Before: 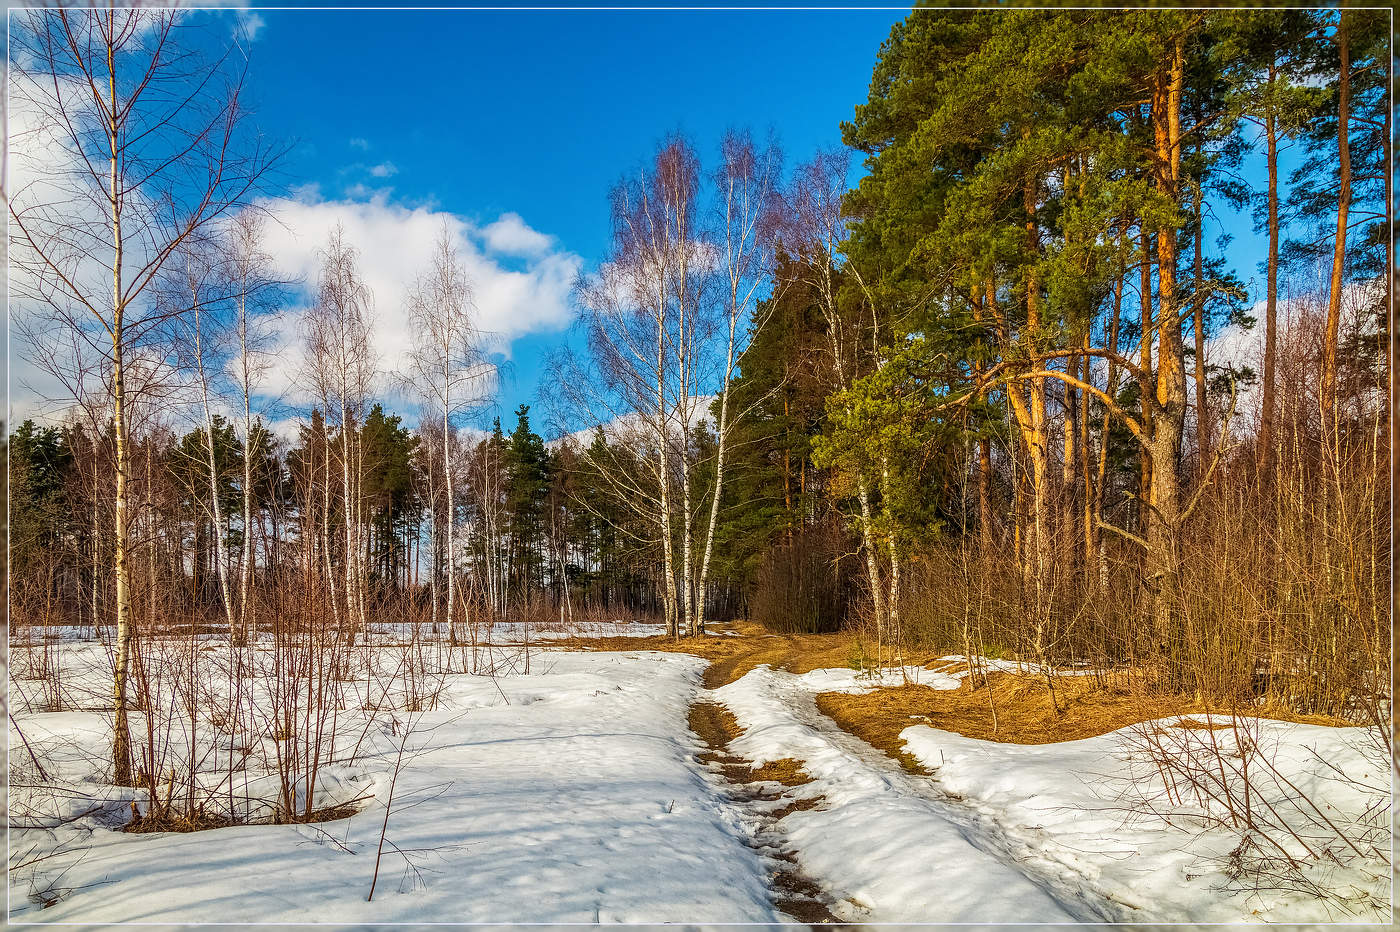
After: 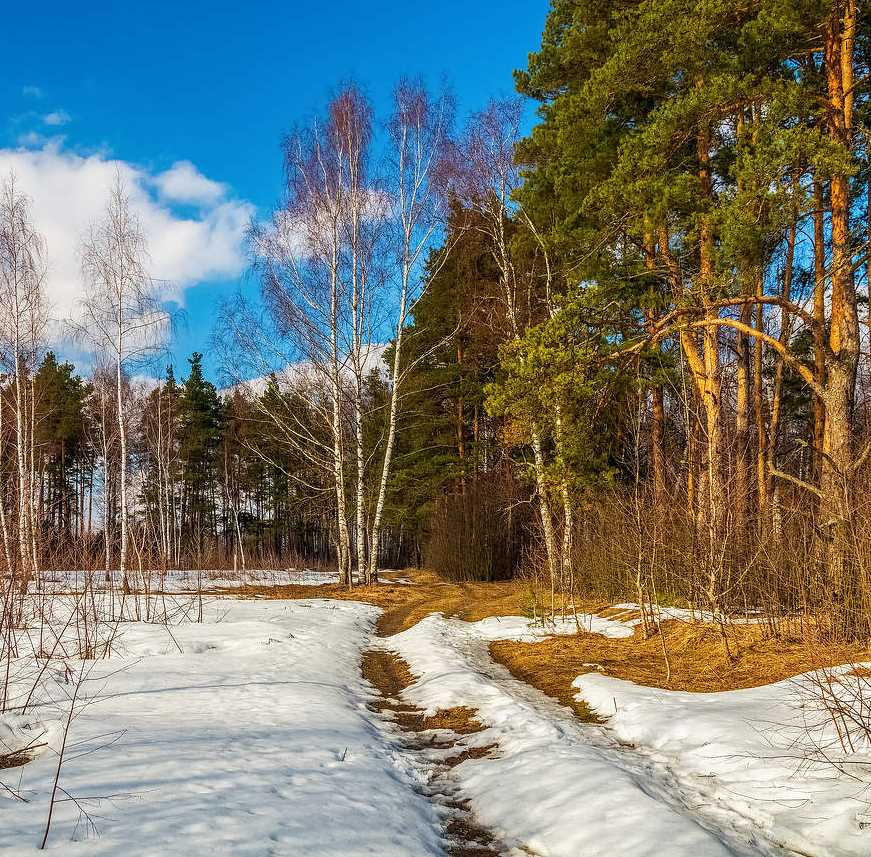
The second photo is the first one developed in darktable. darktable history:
crop and rotate: left 23.378%, top 5.638%, right 14.401%, bottom 2.325%
